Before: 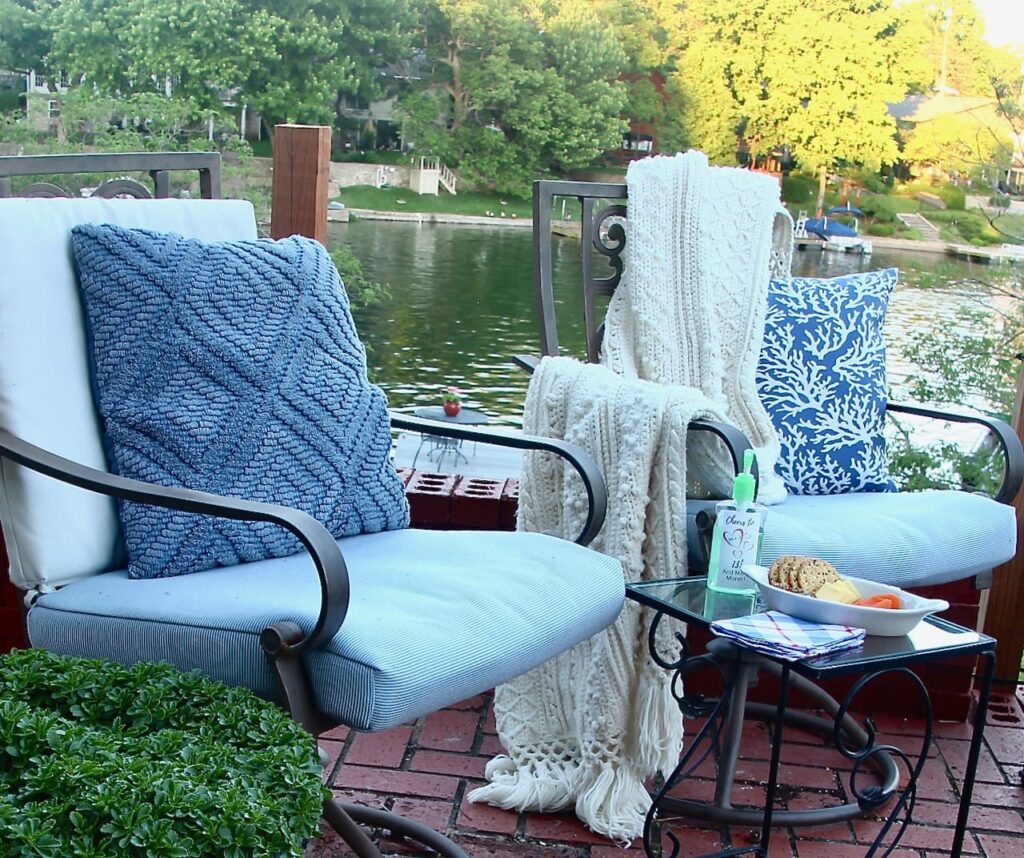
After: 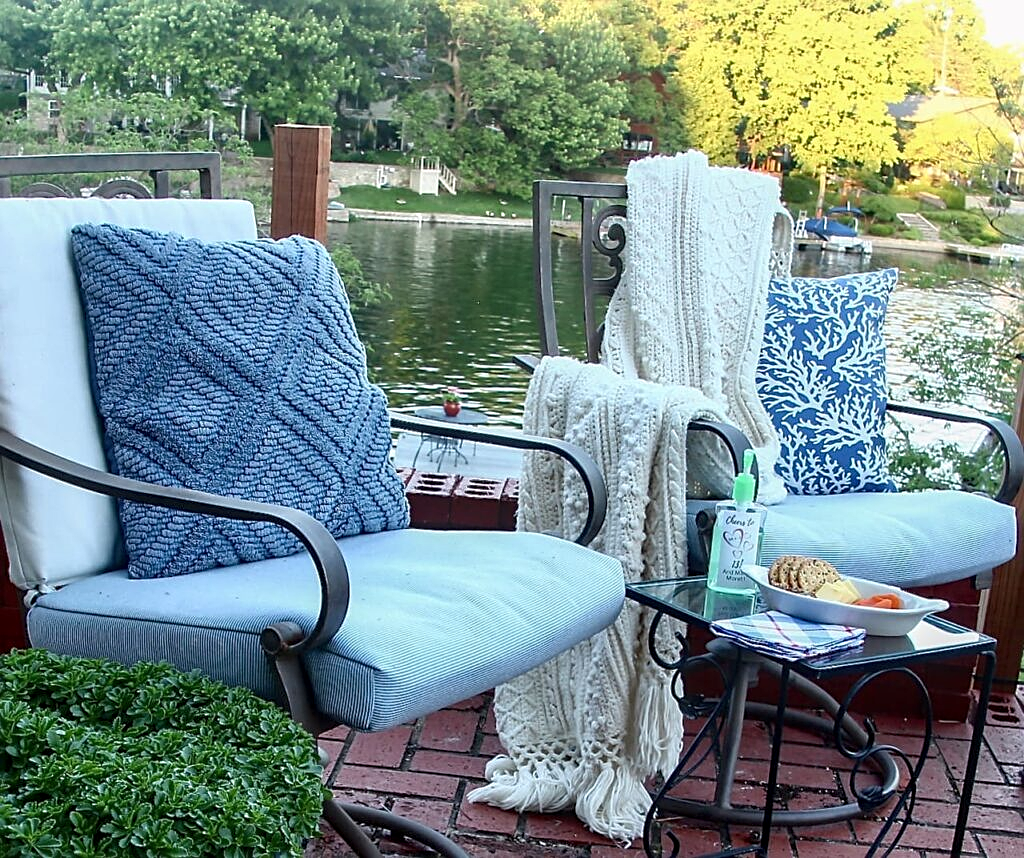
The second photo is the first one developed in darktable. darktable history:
sharpen: on, module defaults
local contrast: detail 130%
tone equalizer: on, module defaults
